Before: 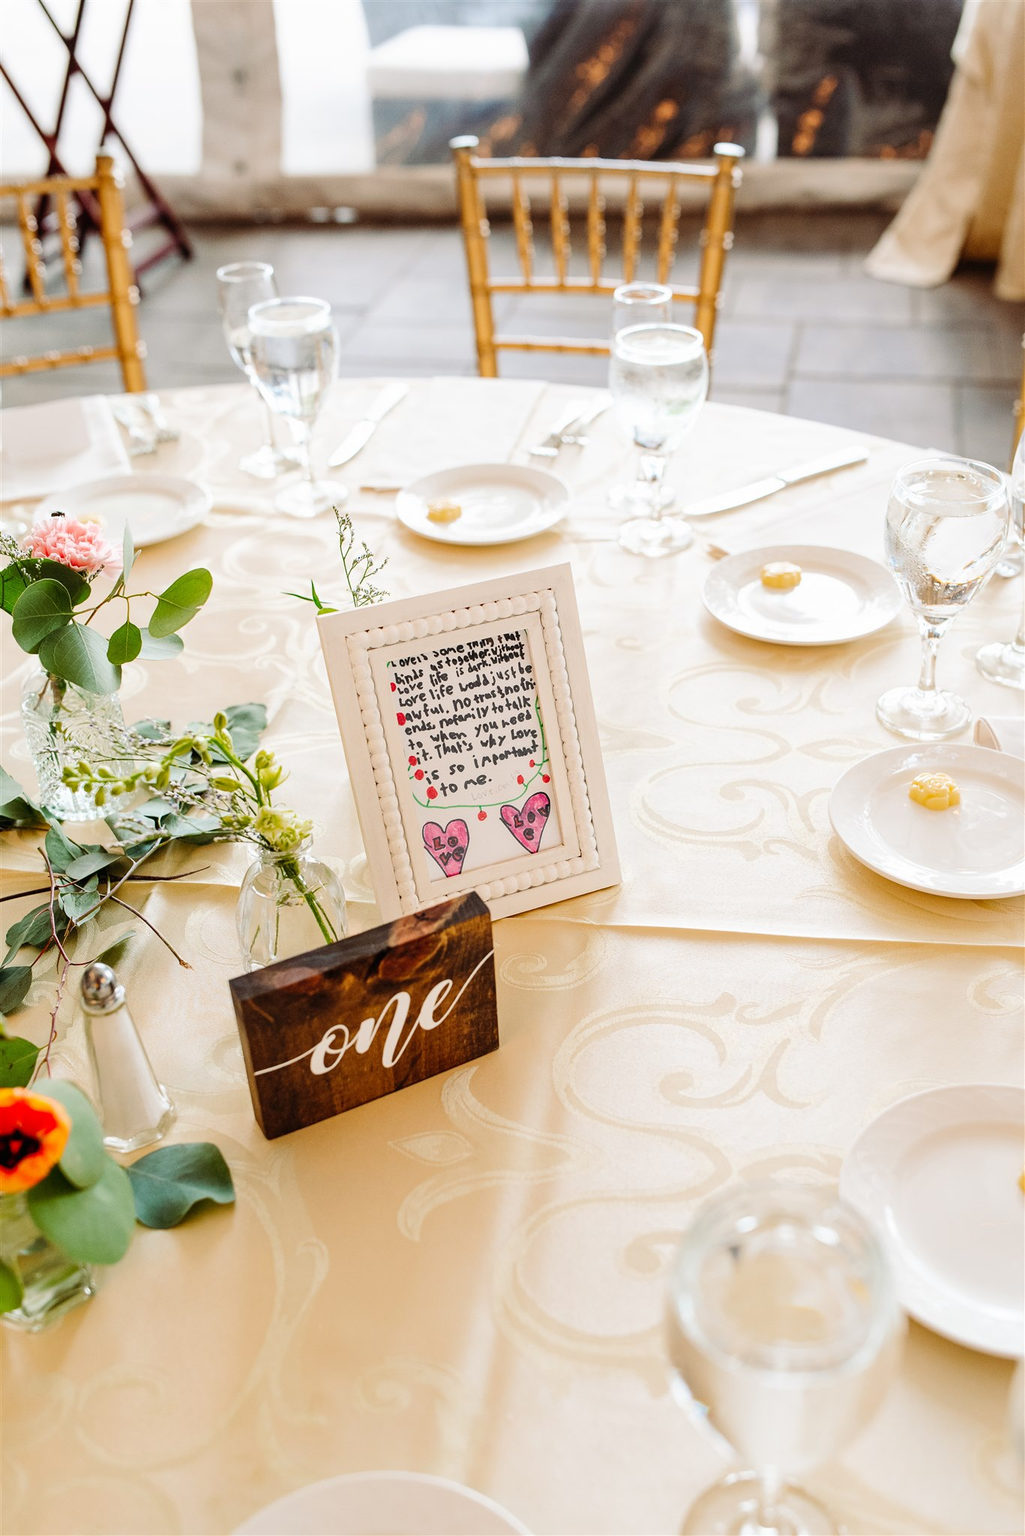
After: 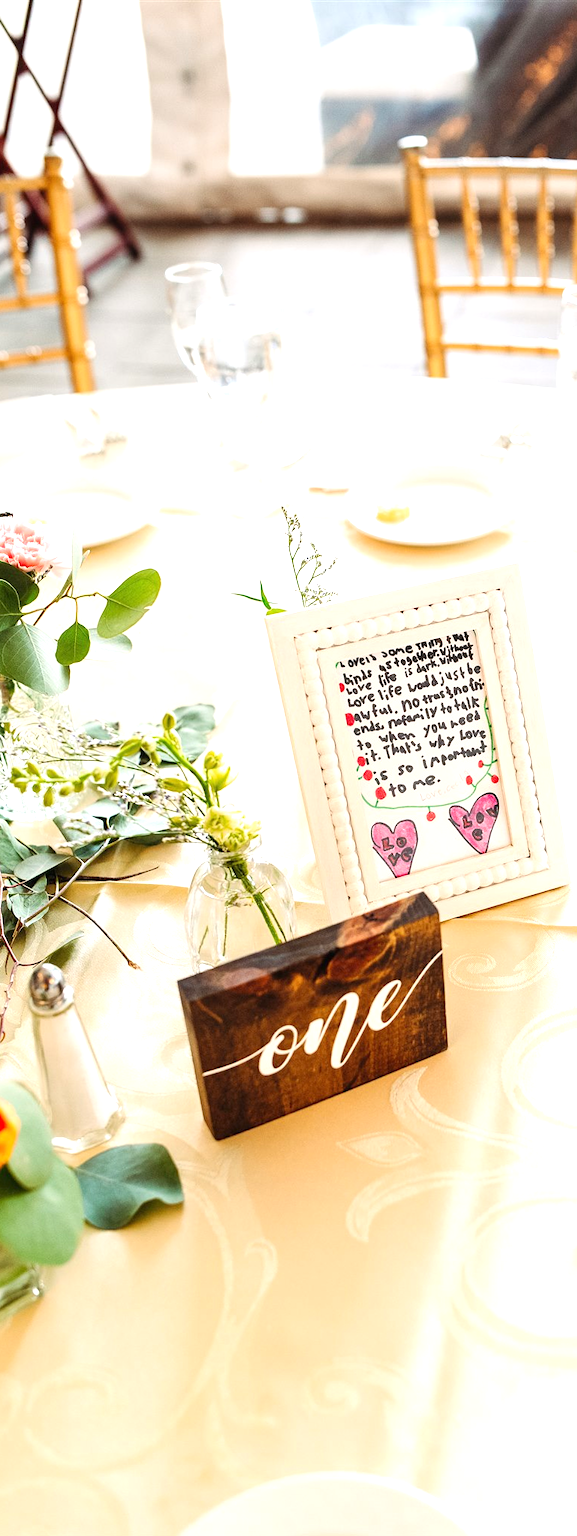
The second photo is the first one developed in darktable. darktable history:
crop: left 5.114%, right 38.589%
exposure: black level correction 0, exposure 0.7 EV, compensate exposure bias true, compensate highlight preservation false
